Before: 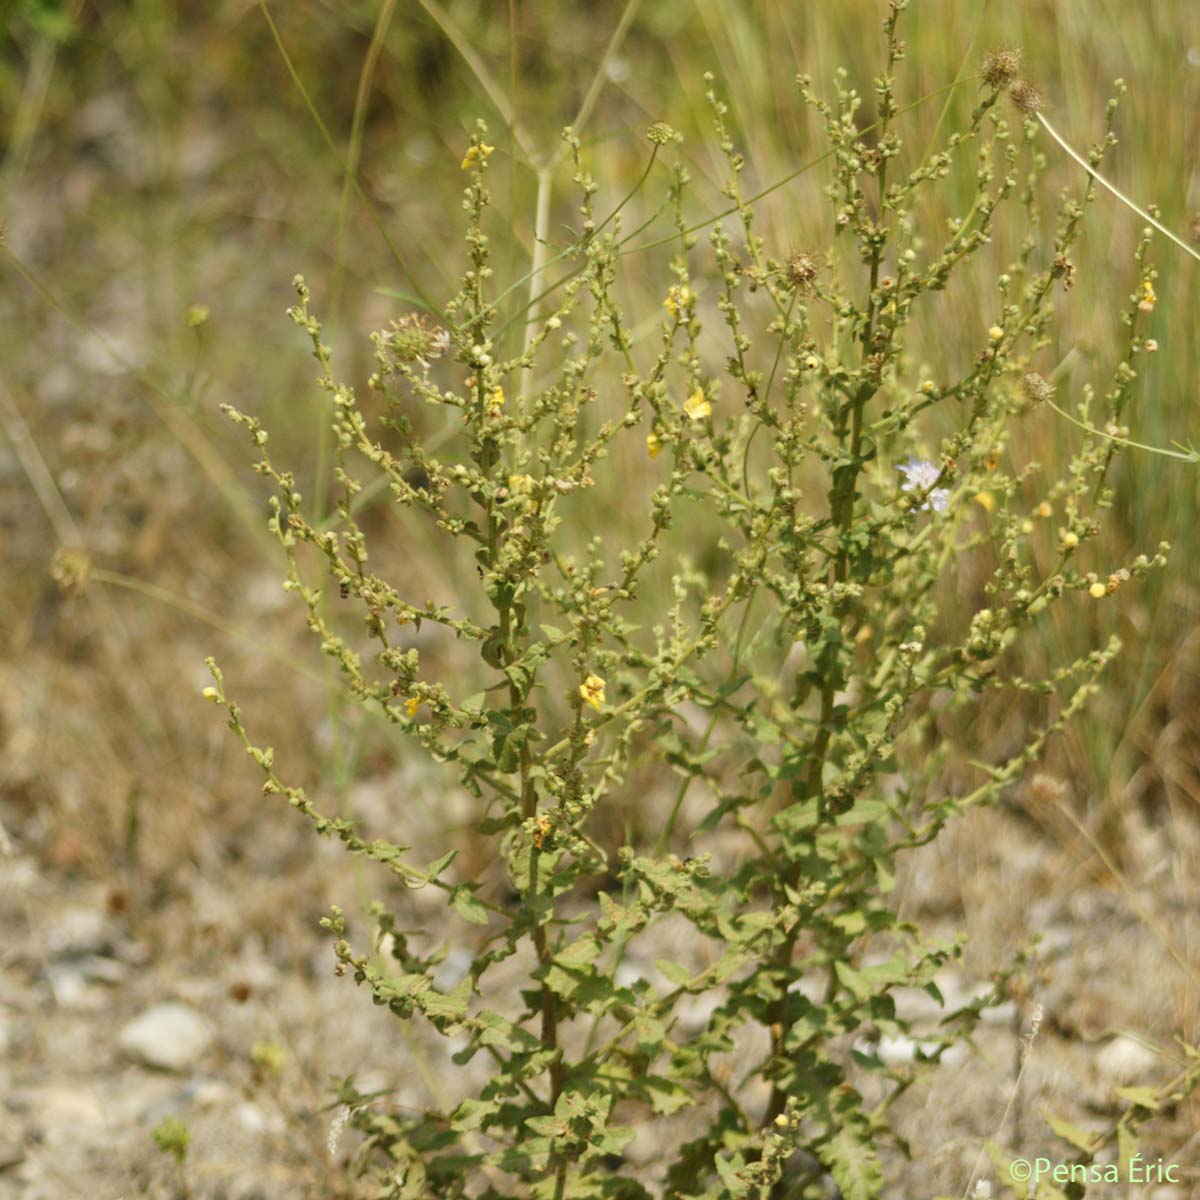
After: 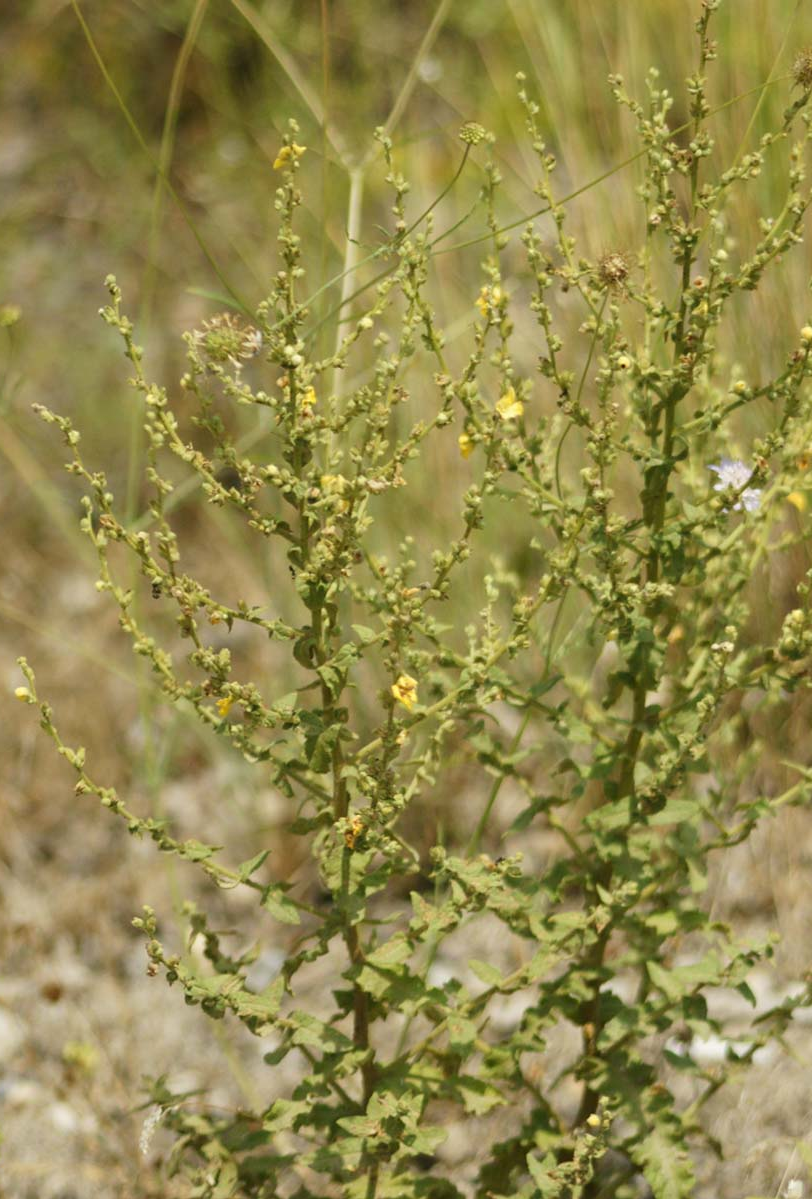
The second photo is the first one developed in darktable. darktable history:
crop and rotate: left 15.74%, right 16.583%
